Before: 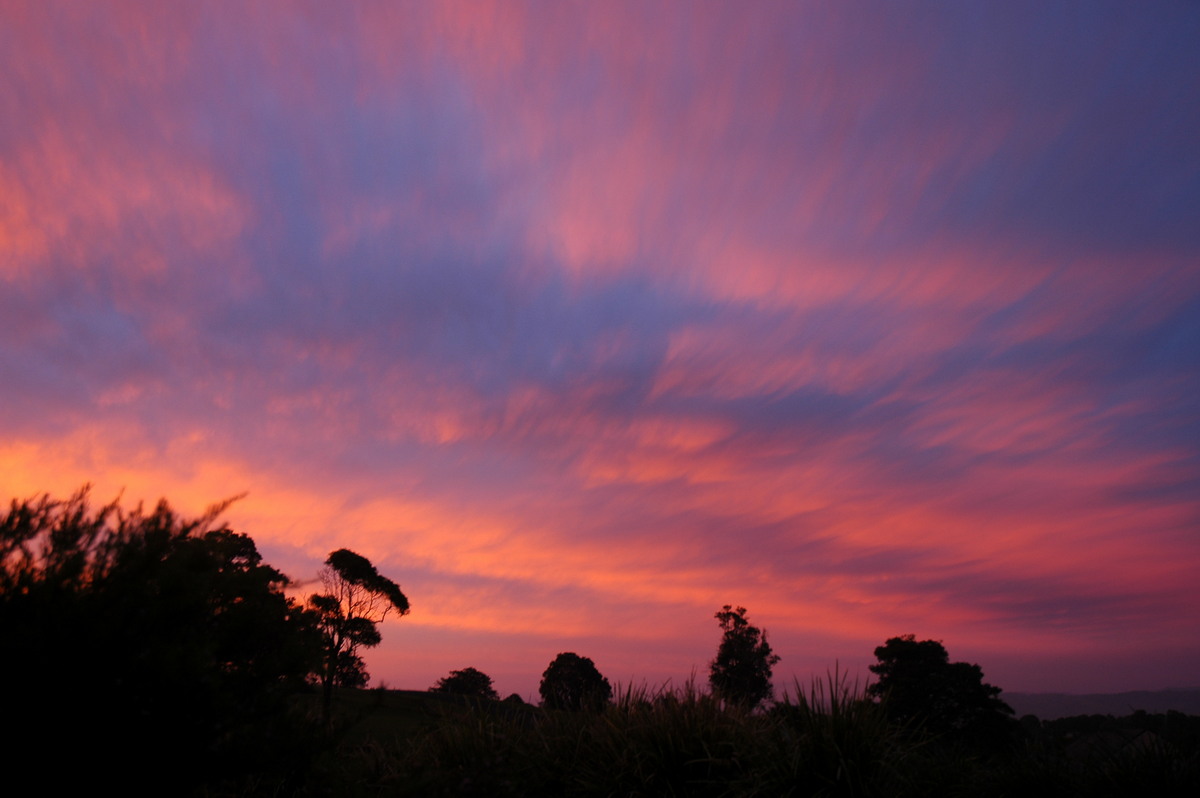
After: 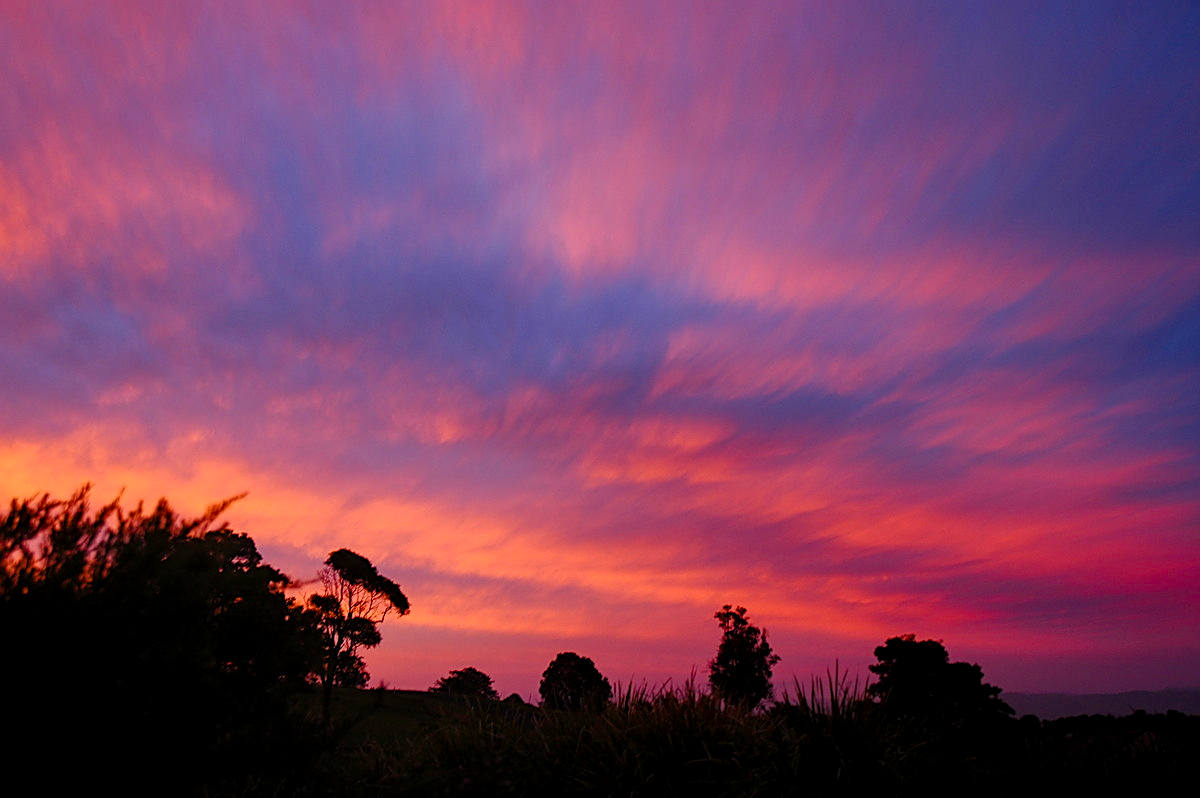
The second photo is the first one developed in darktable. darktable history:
local contrast: detail 130%
white balance: red 1.009, blue 1.027
color balance rgb: perceptual saturation grading › global saturation 20%, perceptual saturation grading › highlights -25%, perceptual saturation grading › shadows 50%
sharpen: on, module defaults
